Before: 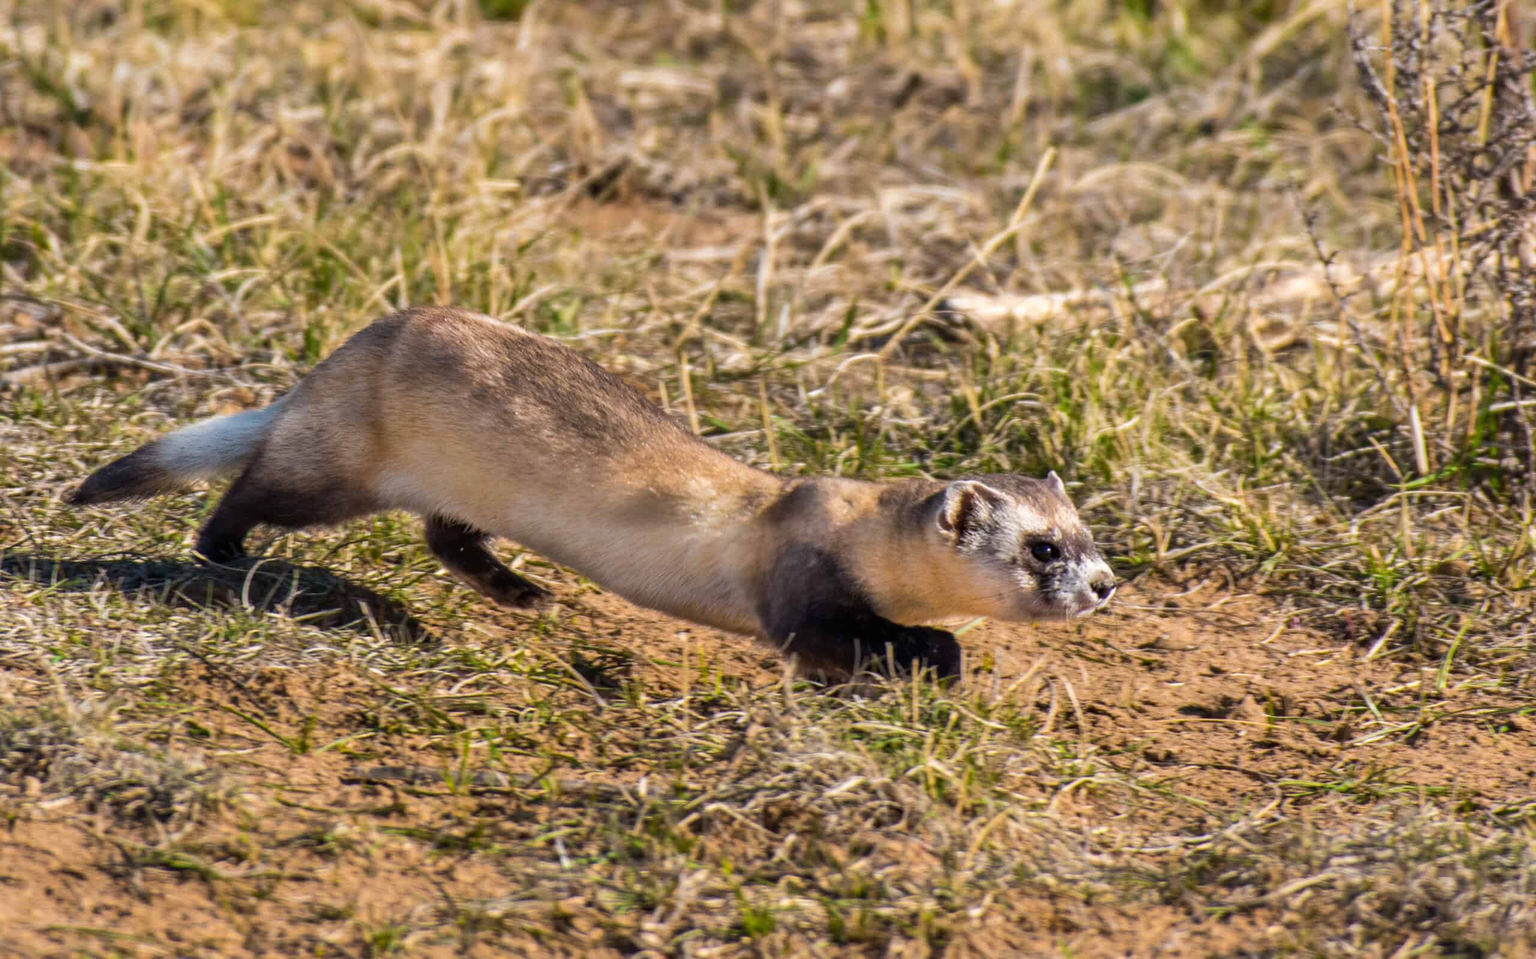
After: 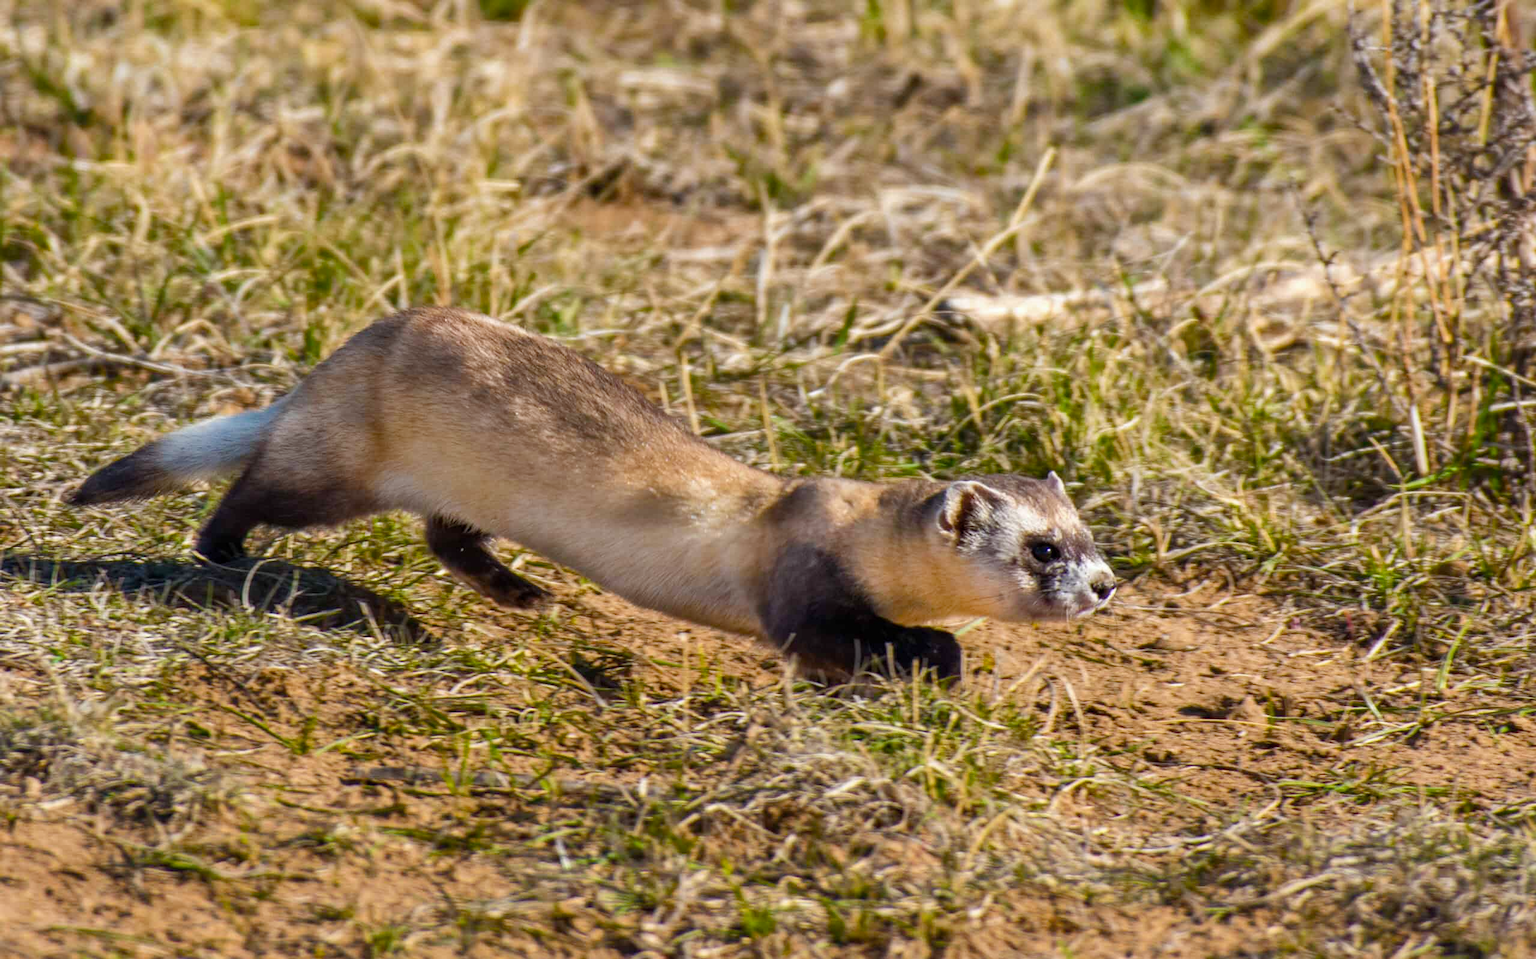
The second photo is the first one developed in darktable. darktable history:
color balance rgb: perceptual saturation grading › global saturation 20%, perceptual saturation grading › highlights -25%, perceptual saturation grading › shadows 25%
white balance: red 0.978, blue 0.999
tone equalizer: on, module defaults
